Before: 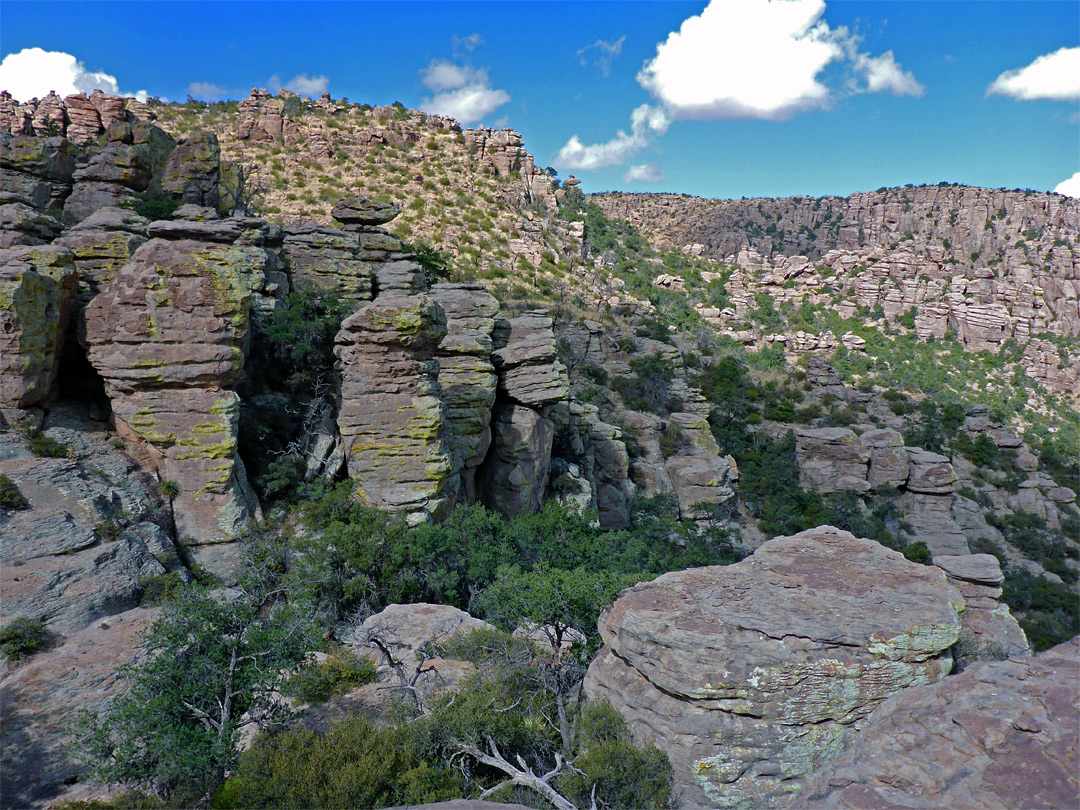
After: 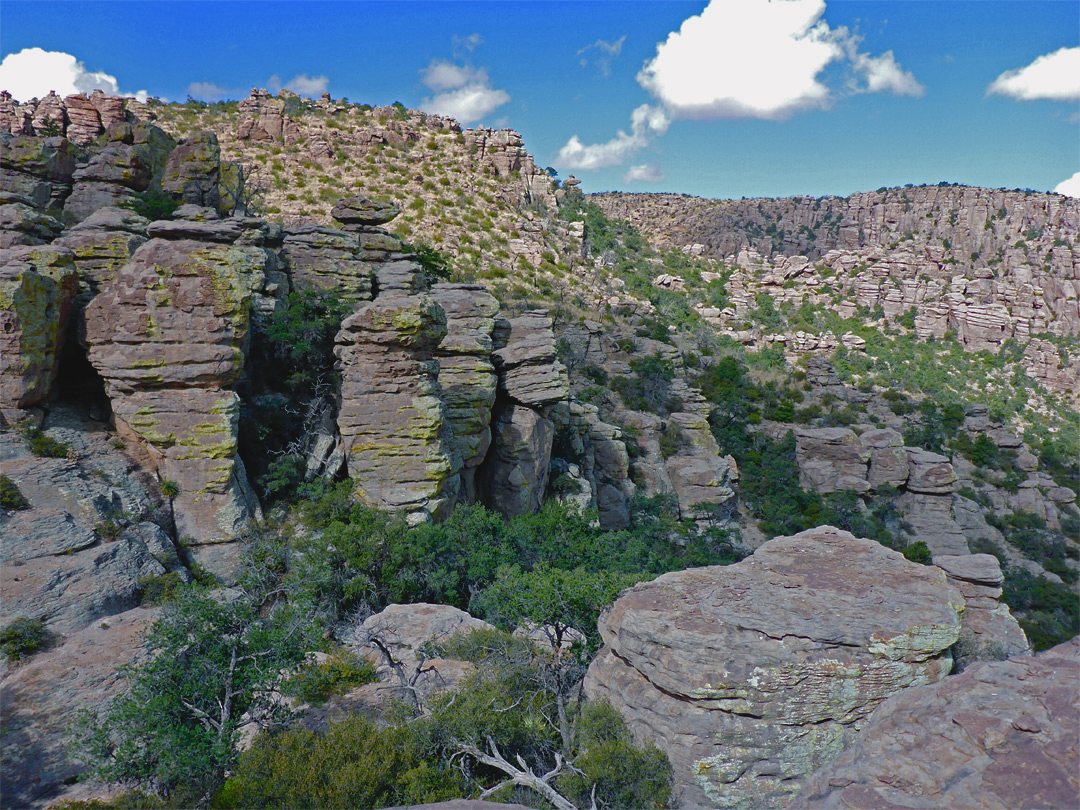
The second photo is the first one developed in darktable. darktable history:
contrast brightness saturation: contrast -0.1, saturation -0.1
color balance rgb: perceptual saturation grading › global saturation 20%, perceptual saturation grading › highlights -50%, perceptual saturation grading › shadows 30%
